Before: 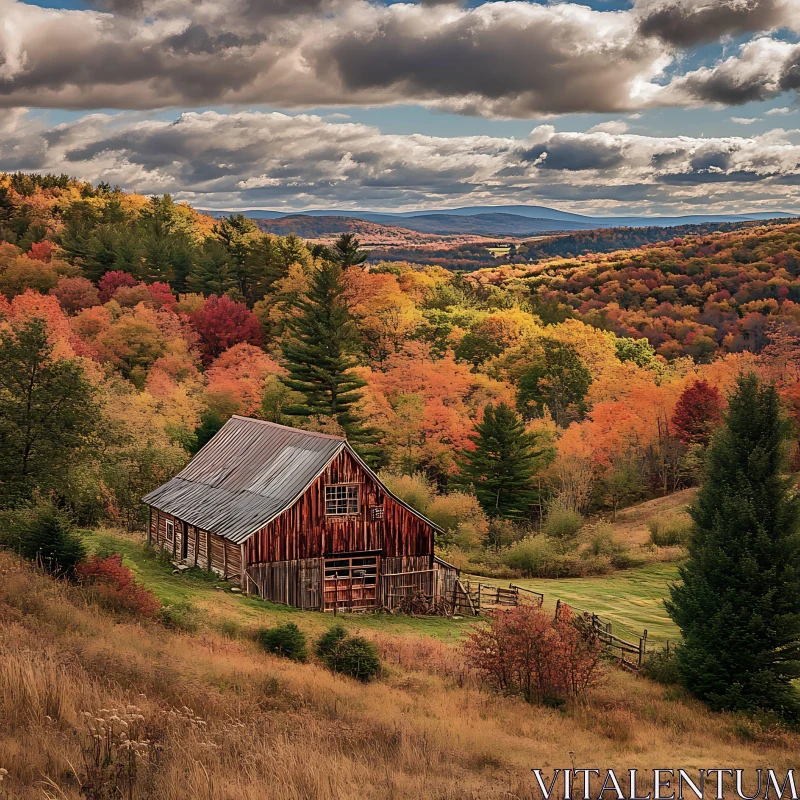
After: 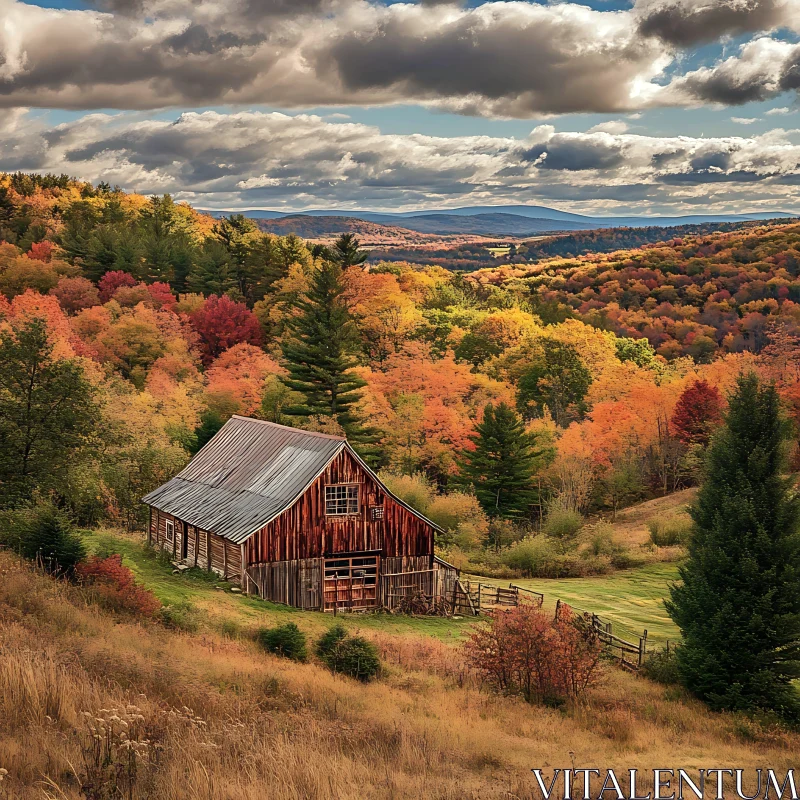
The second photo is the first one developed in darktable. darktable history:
exposure: exposure 0.207 EV, compensate highlight preservation false
color correction: highlights a* -2.68, highlights b* 2.57
